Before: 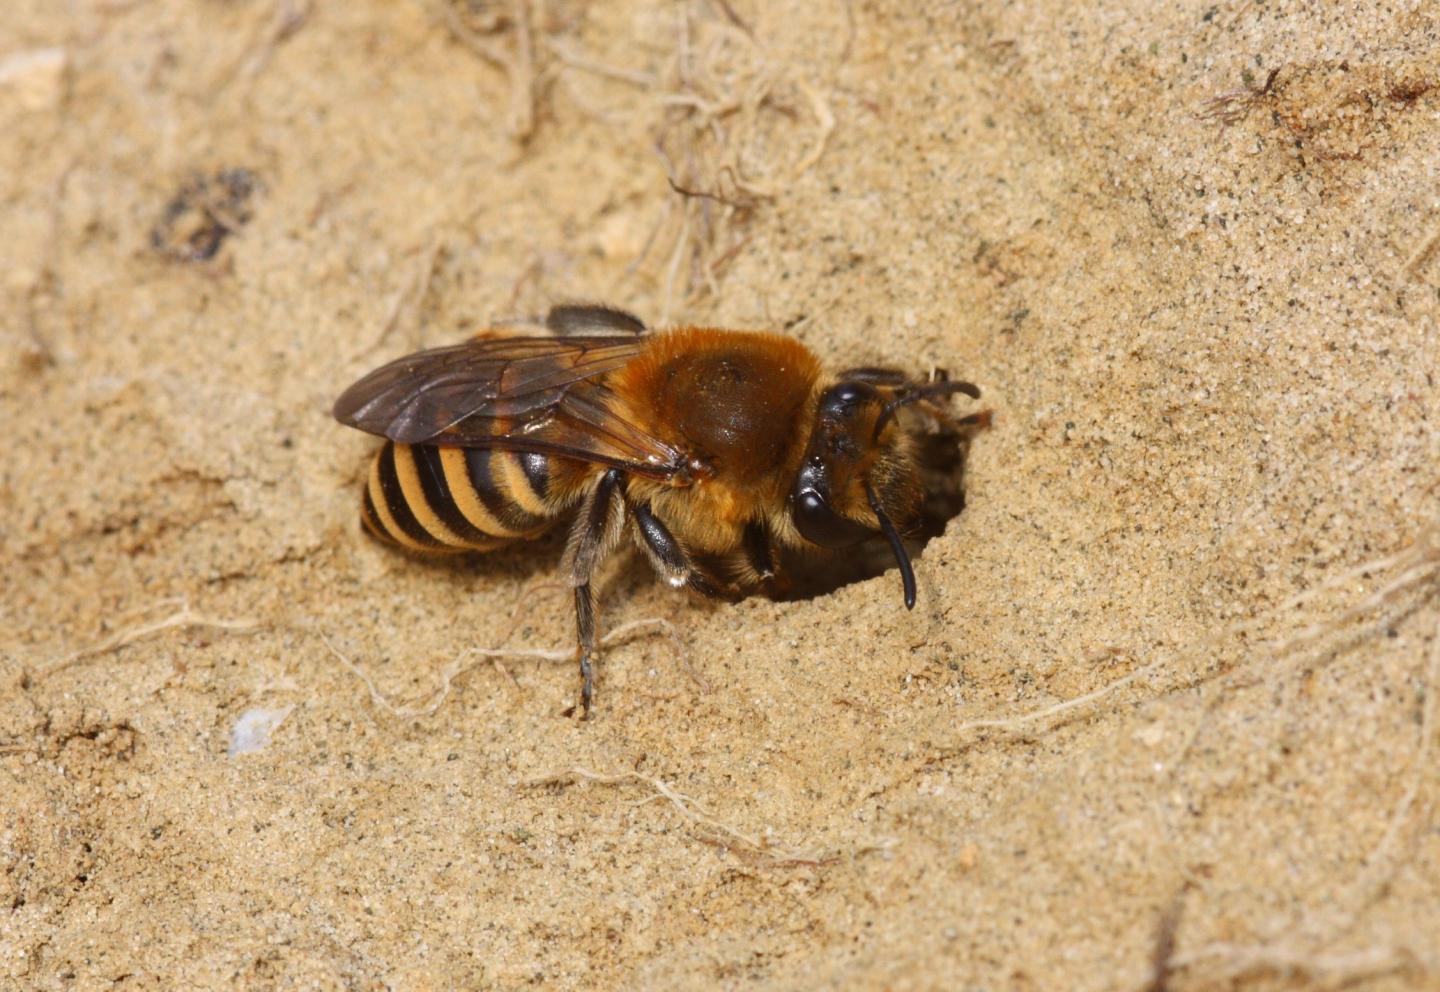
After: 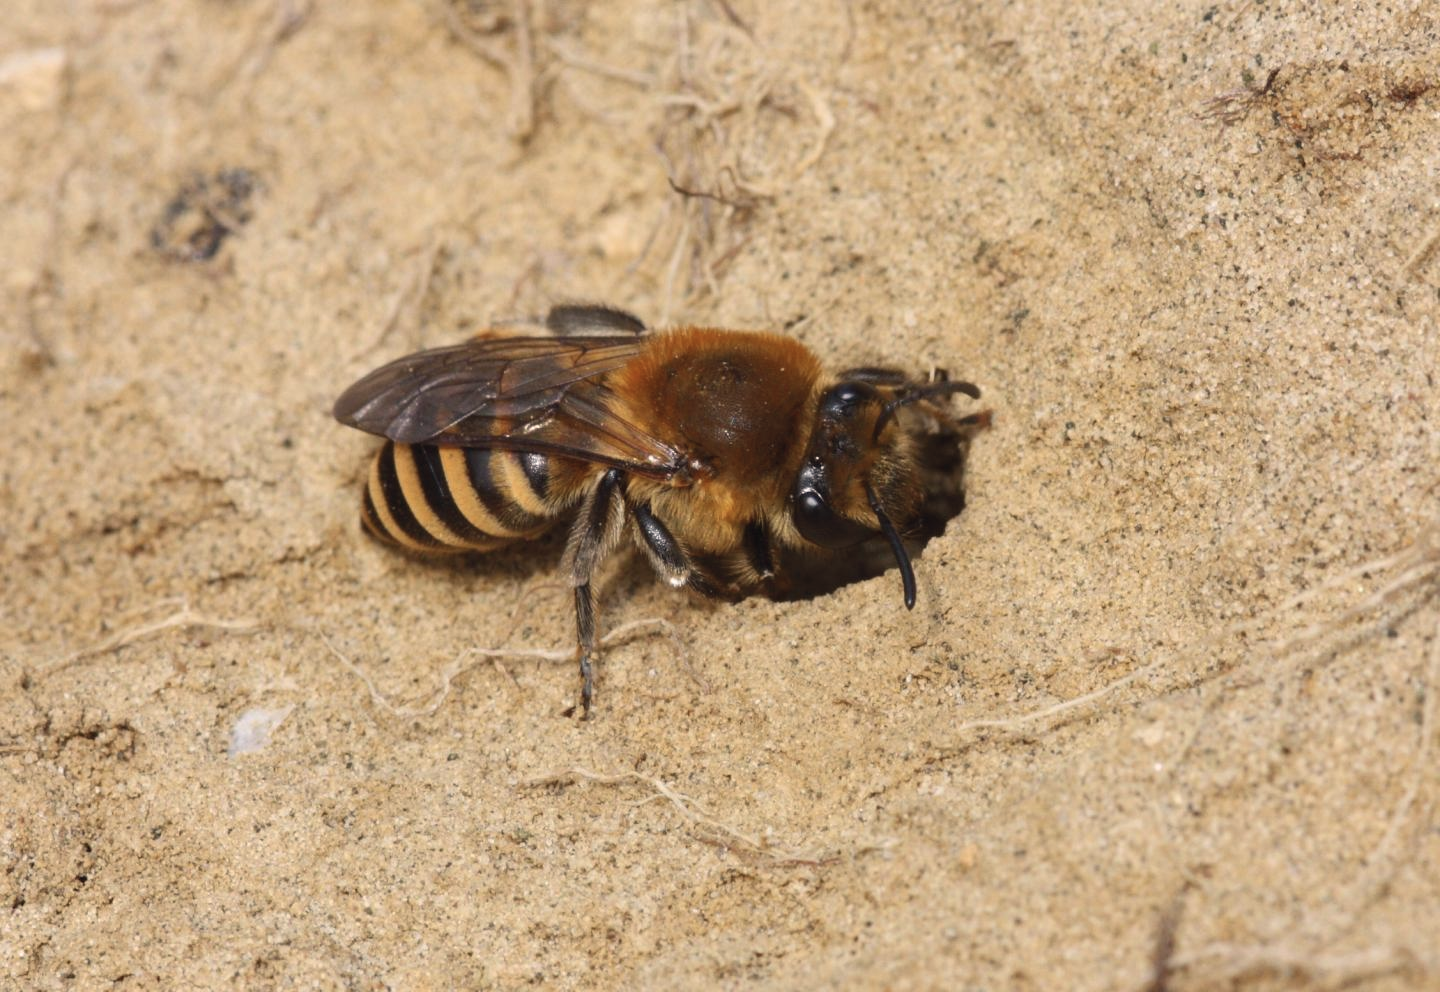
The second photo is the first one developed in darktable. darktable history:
color correction: highlights a* 2.74, highlights b* 5, shadows a* -1.84, shadows b* -4.87, saturation 0.805
